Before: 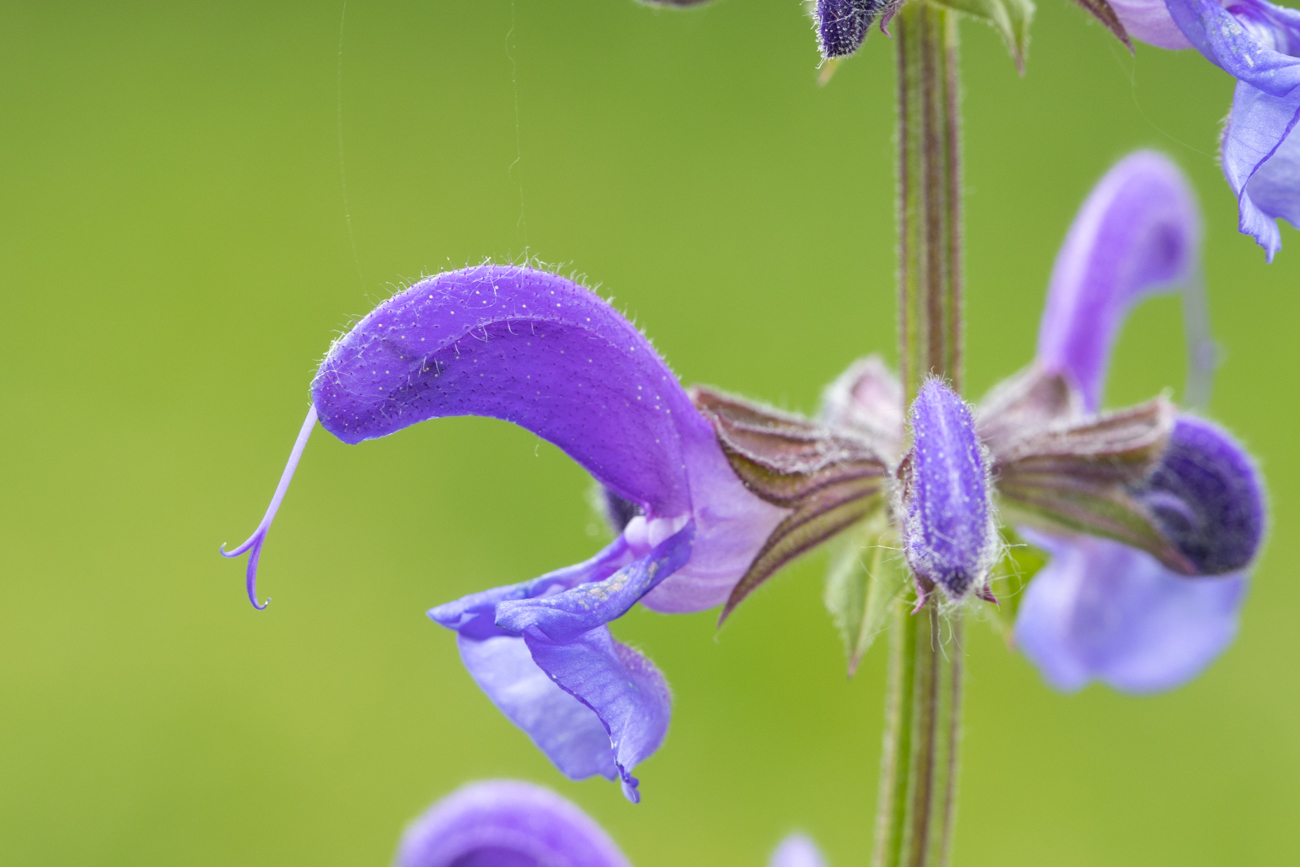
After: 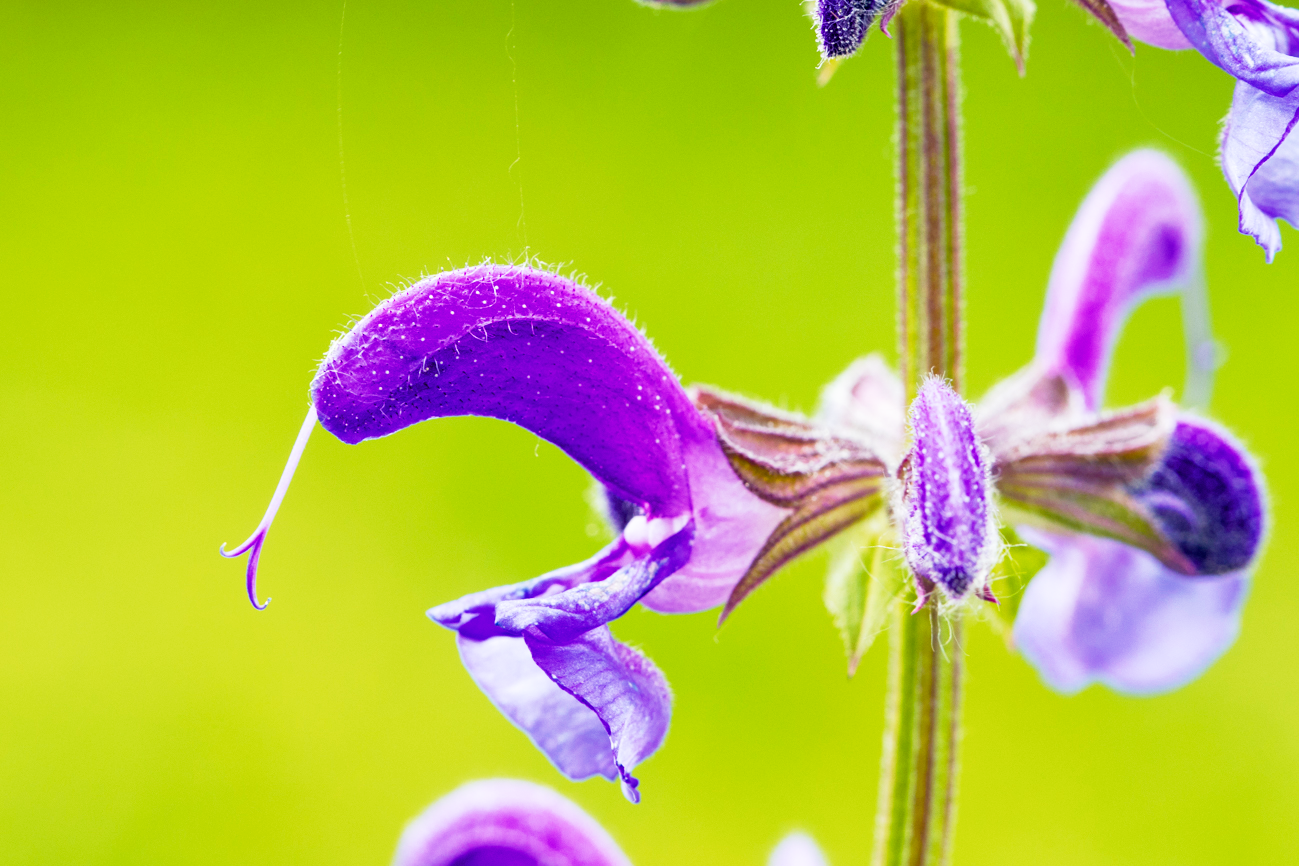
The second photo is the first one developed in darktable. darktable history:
base curve: curves: ch0 [(0, 0) (0.005, 0.002) (0.193, 0.295) (0.399, 0.664) (0.75, 0.928) (1, 1)], preserve colors none
contrast brightness saturation: contrast 0.058, brightness -0.013, saturation -0.215
color balance rgb: power › chroma 0.656%, power › hue 60°, global offset › luminance -0.293%, global offset › chroma 0.305%, global offset › hue 258.9°, linear chroma grading › shadows 9.882%, linear chroma grading › highlights 11.031%, linear chroma grading › global chroma 15.582%, linear chroma grading › mid-tones 14.917%, perceptual saturation grading › global saturation 20%, perceptual saturation grading › highlights -25.158%, perceptual saturation grading › shadows 50.261%, global vibrance 27.638%
